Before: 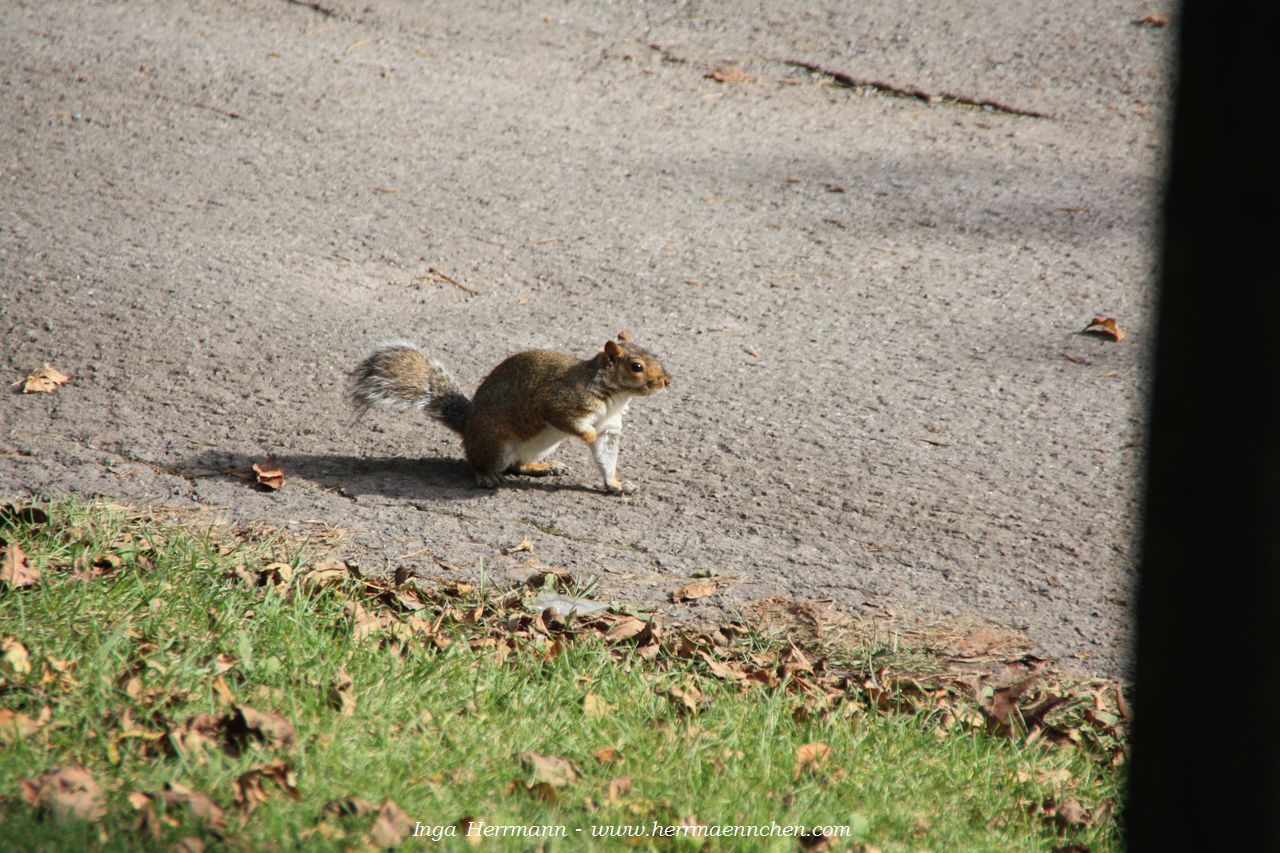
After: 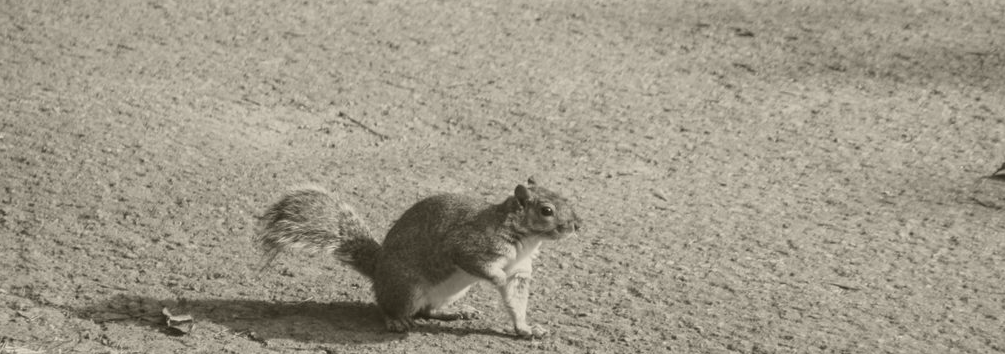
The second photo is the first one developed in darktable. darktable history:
exposure: black level correction 0, exposure 1.1 EV, compensate highlight preservation false
local contrast: on, module defaults
white balance: red 0.967, blue 1.049
colorize: hue 41.44°, saturation 22%, source mix 60%, lightness 10.61%
crop: left 7.036%, top 18.398%, right 14.379%, bottom 40.043%
